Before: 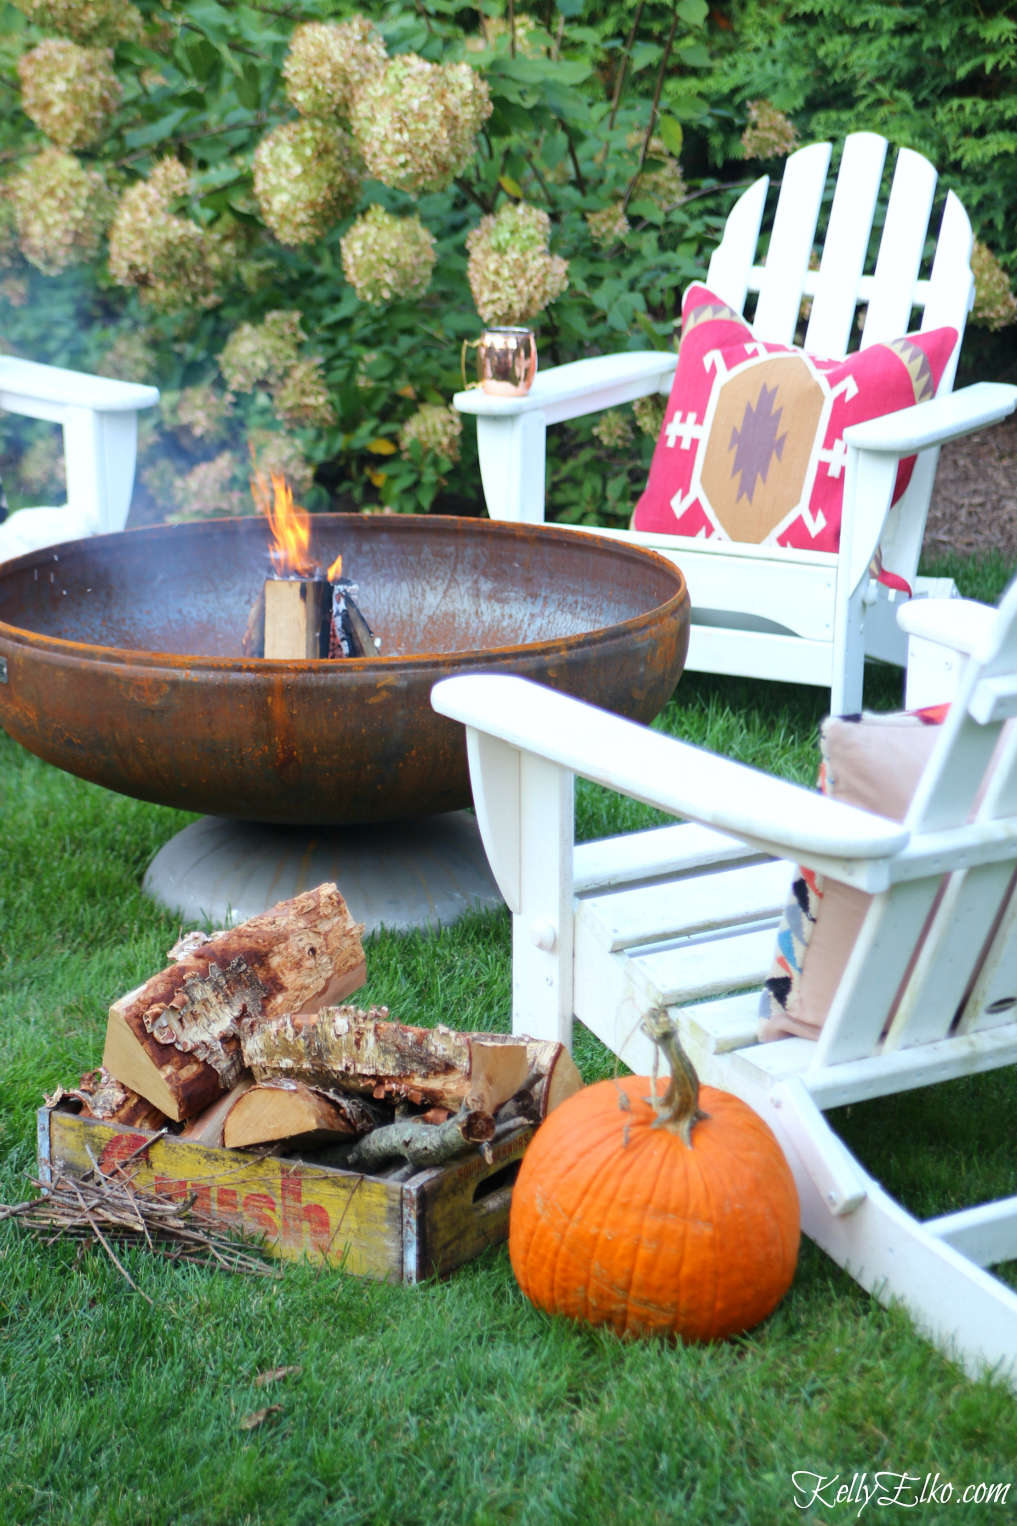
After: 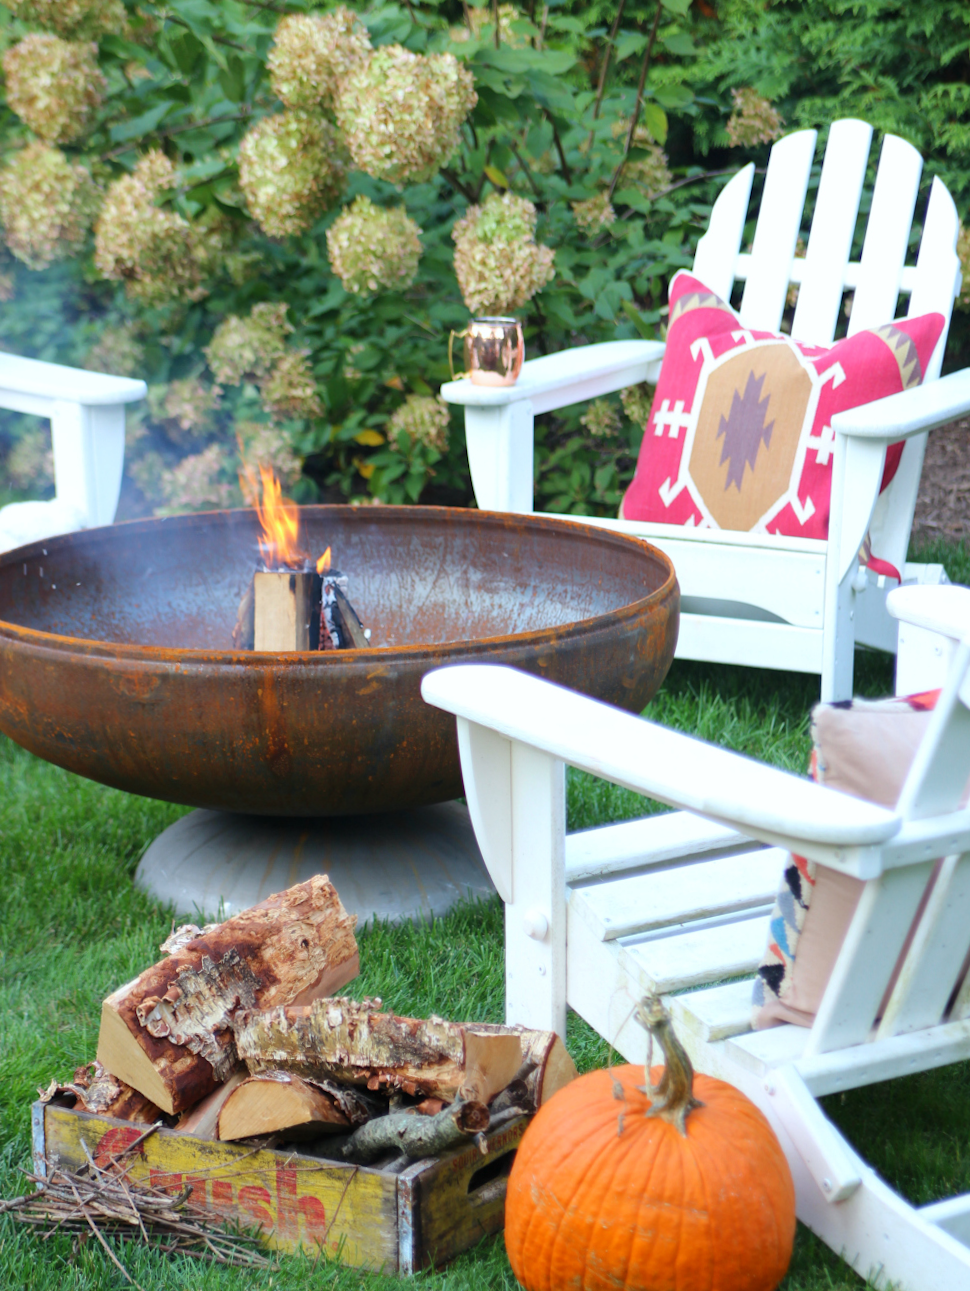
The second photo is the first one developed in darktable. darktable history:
crop and rotate: angle 0.546°, left 0.266%, right 2.986%, bottom 14.134%
